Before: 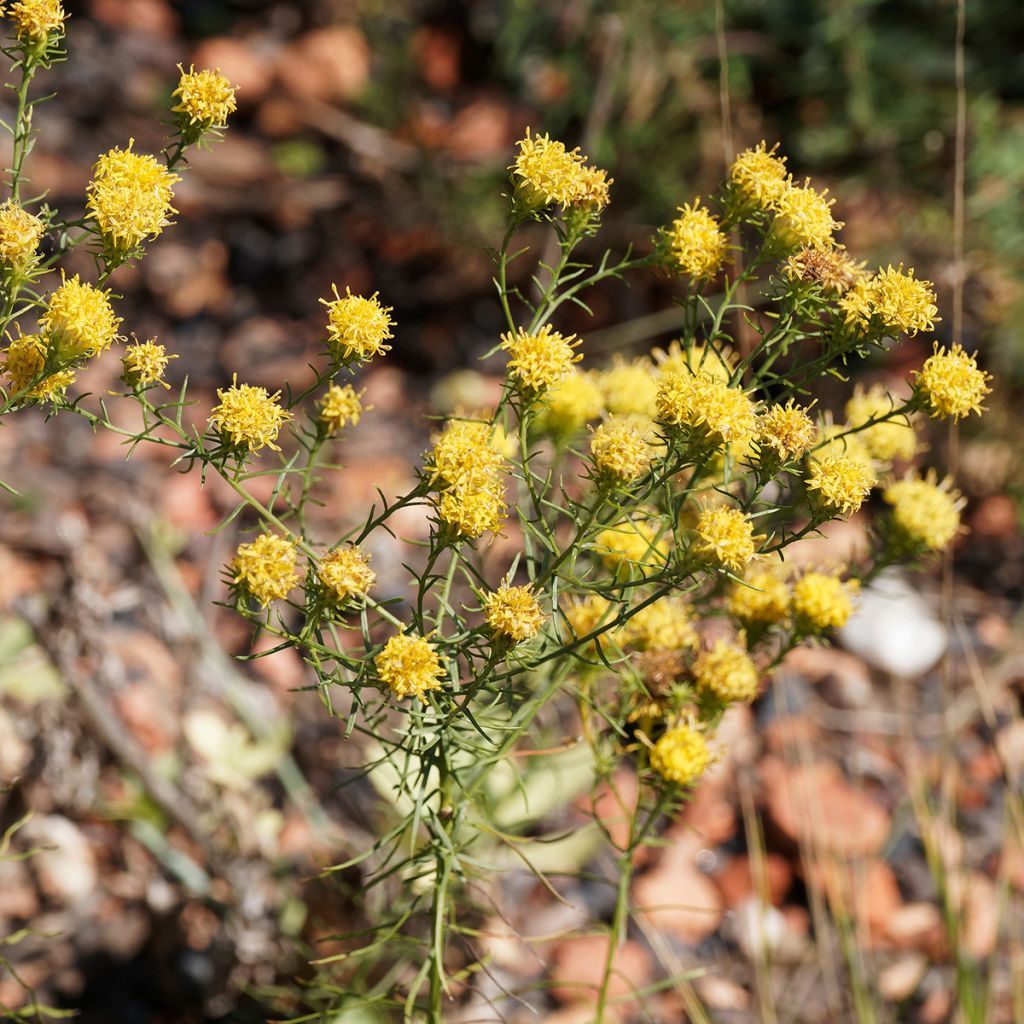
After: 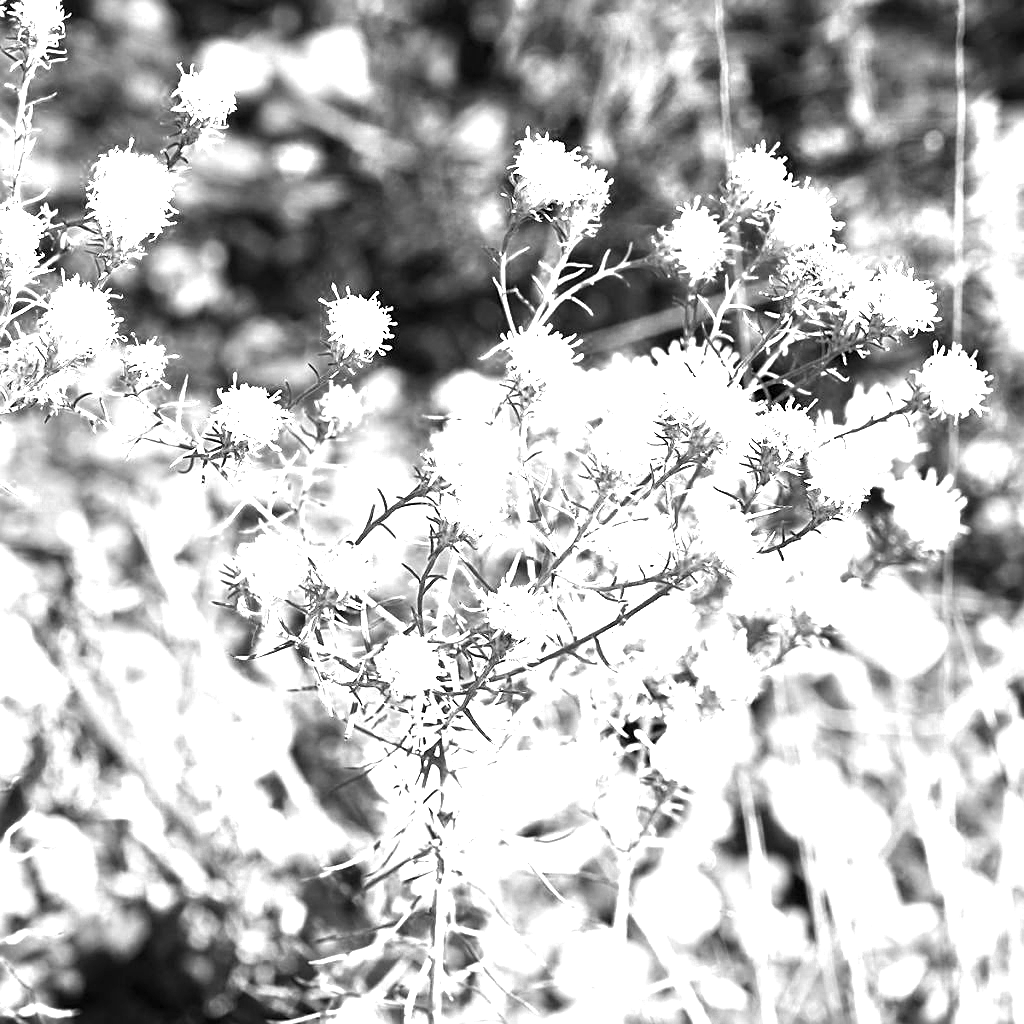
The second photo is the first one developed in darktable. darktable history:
exposure: black level correction 0, exposure 1.1 EV, compensate exposure bias true, compensate highlight preservation false
color zones: curves: ch0 [(0, 0.554) (0.146, 0.662) (0.293, 0.86) (0.503, 0.774) (0.637, 0.106) (0.74, 0.072) (0.866, 0.488) (0.998, 0.569)]; ch1 [(0, 0) (0.143, 0) (0.286, 0) (0.429, 0) (0.571, 0) (0.714, 0) (0.857, 0)]
white balance: emerald 1
sharpen: on, module defaults
